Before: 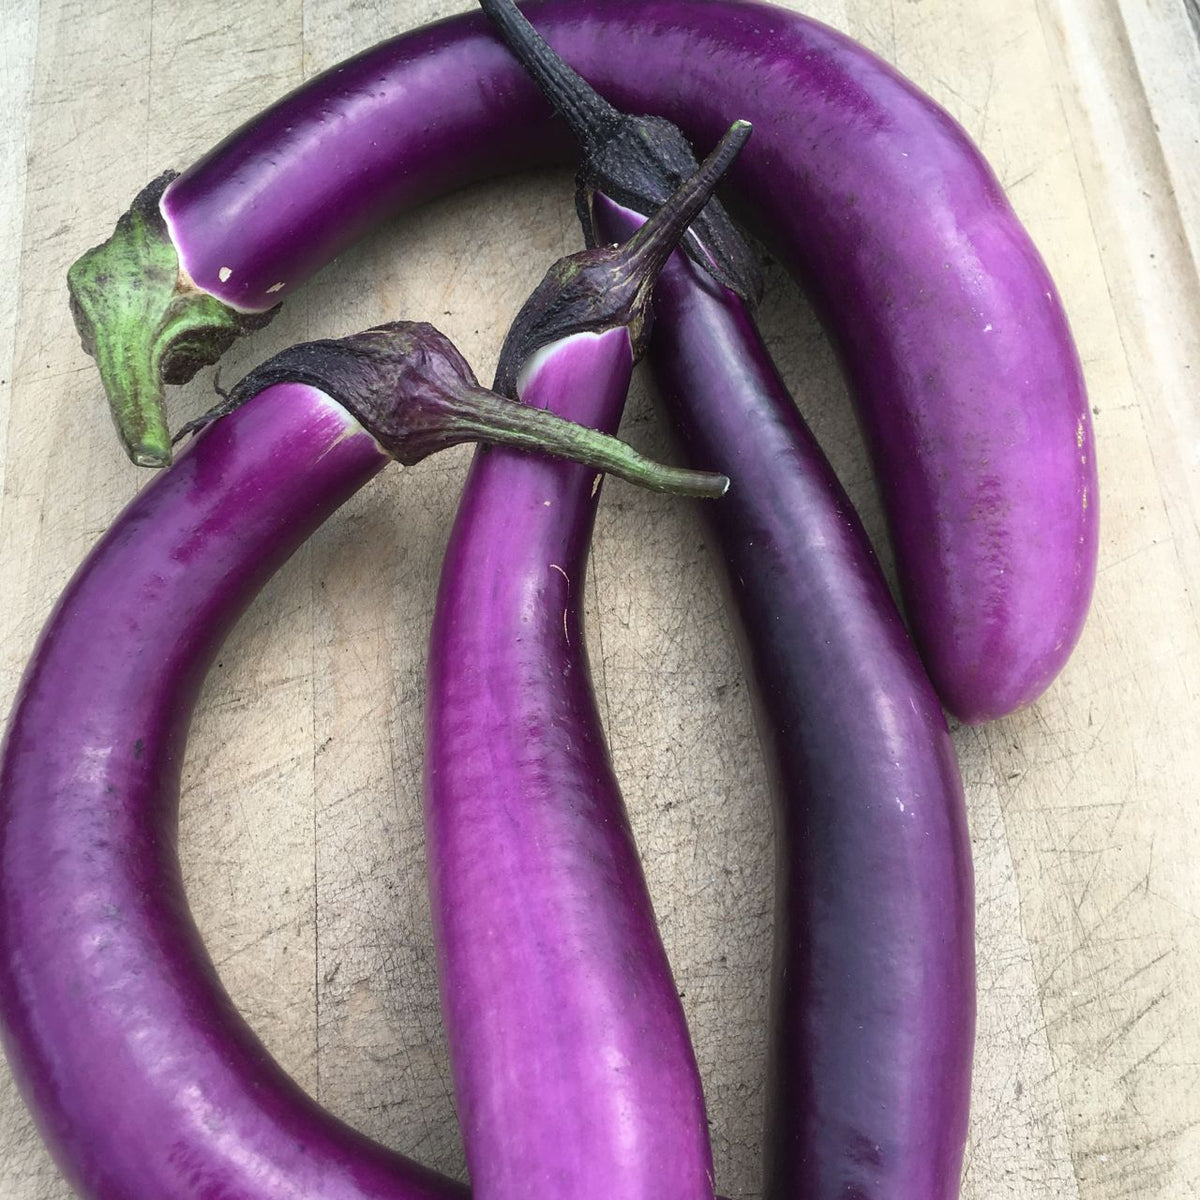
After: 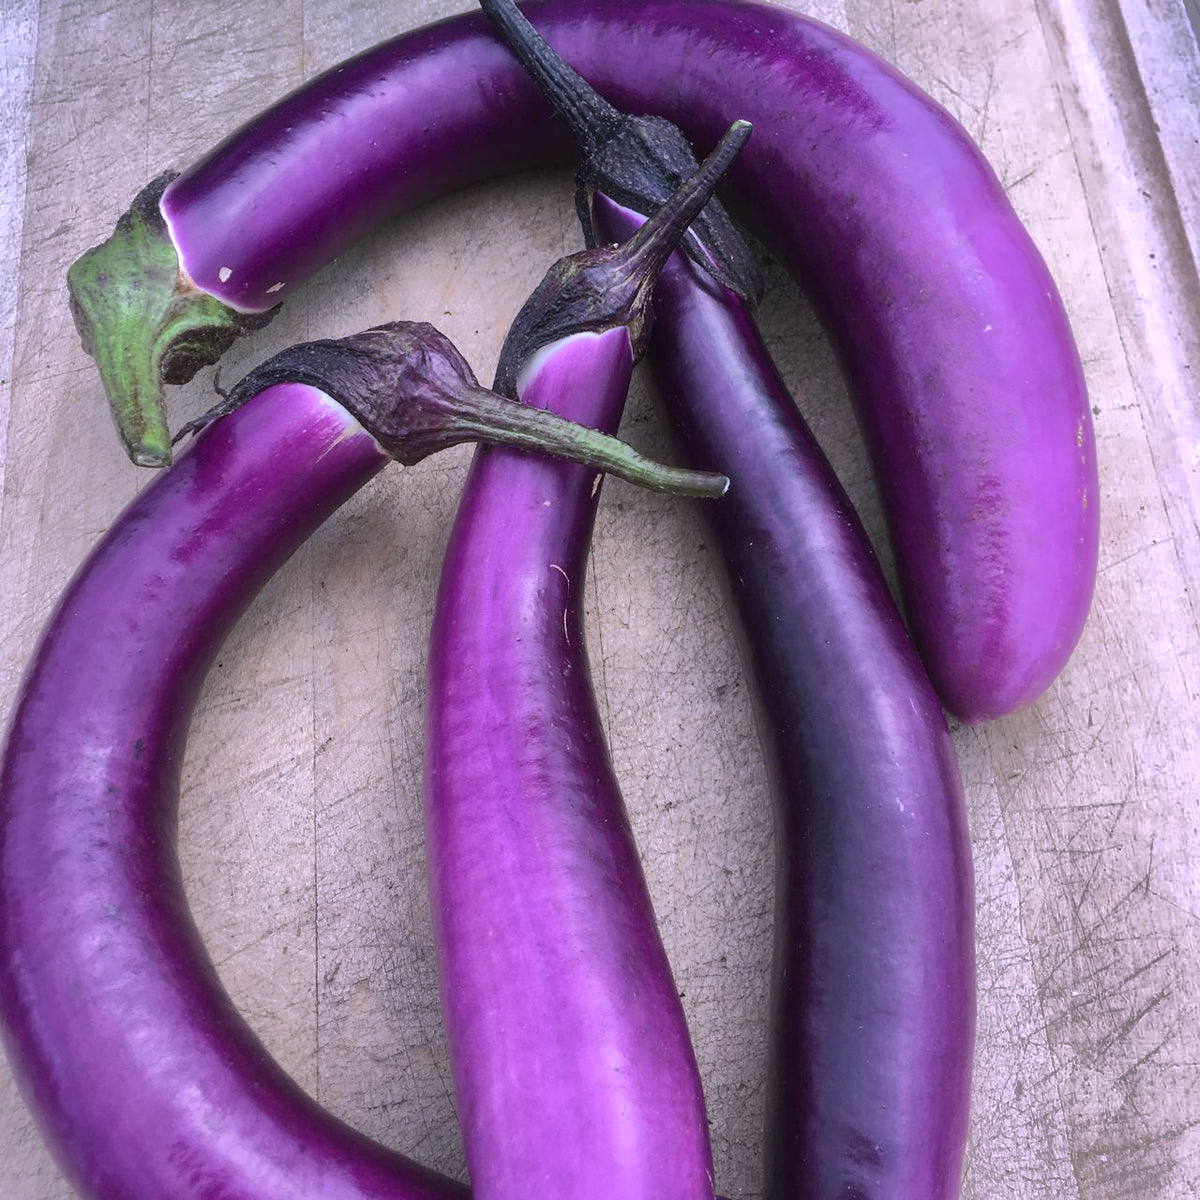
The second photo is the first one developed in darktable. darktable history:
white balance: red 1.042, blue 1.17
tone equalizer: -7 EV 0.18 EV, -6 EV 0.12 EV, -5 EV 0.08 EV, -4 EV 0.04 EV, -2 EV -0.02 EV, -1 EV -0.04 EV, +0 EV -0.06 EV, luminance estimator HSV value / RGB max
shadows and highlights: shadows -19.91, highlights -73.15
